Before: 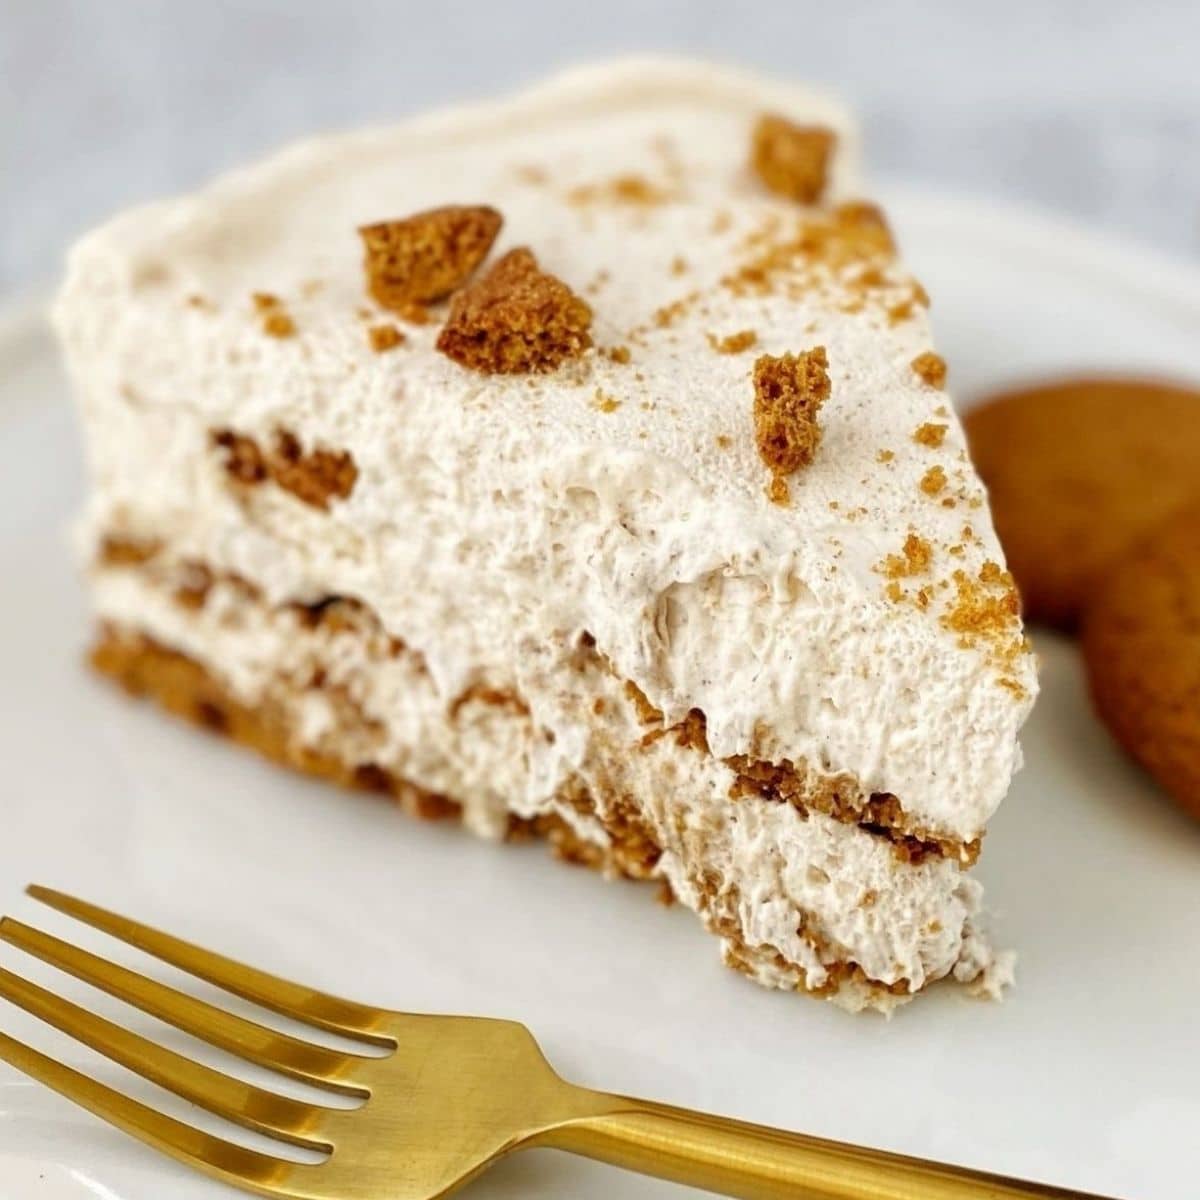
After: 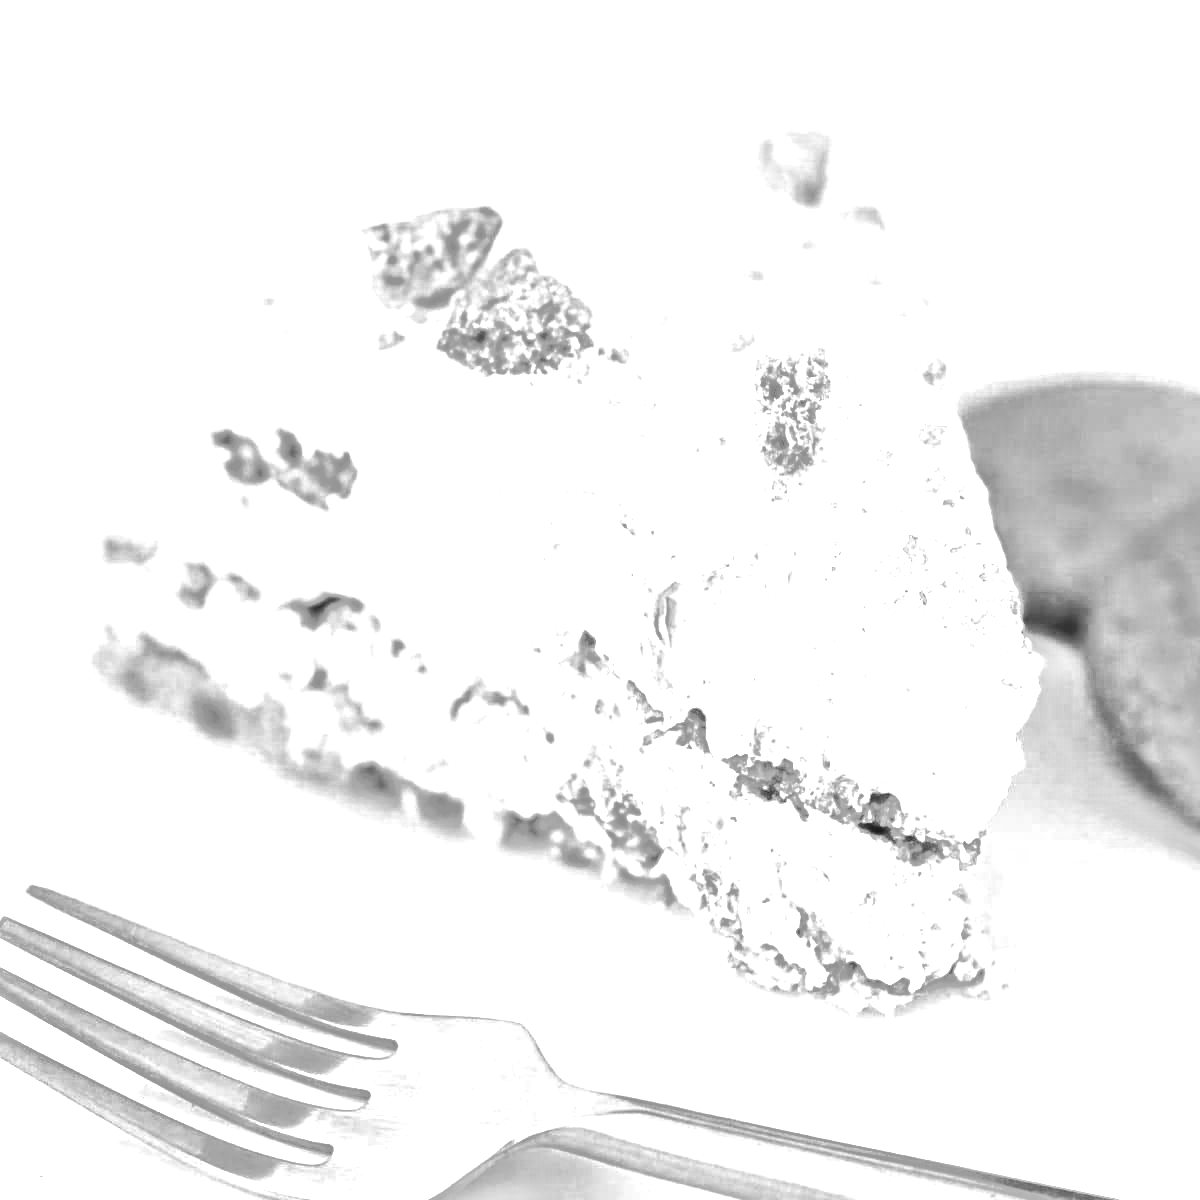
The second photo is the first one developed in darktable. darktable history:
tone curve: curves: ch0 [(0, 0) (0.003, 0.08) (0.011, 0.088) (0.025, 0.104) (0.044, 0.122) (0.069, 0.141) (0.1, 0.161) (0.136, 0.181) (0.177, 0.209) (0.224, 0.246) (0.277, 0.293) (0.335, 0.343) (0.399, 0.399) (0.468, 0.464) (0.543, 0.54) (0.623, 0.616) (0.709, 0.694) (0.801, 0.757) (0.898, 0.821) (1, 1)], preserve colors none
monochrome: on, module defaults
white balance: red 4.26, blue 1.802
base curve: curves: ch0 [(0, 0) (0.073, 0.04) (0.157, 0.139) (0.492, 0.492) (0.758, 0.758) (1, 1)], preserve colors none
